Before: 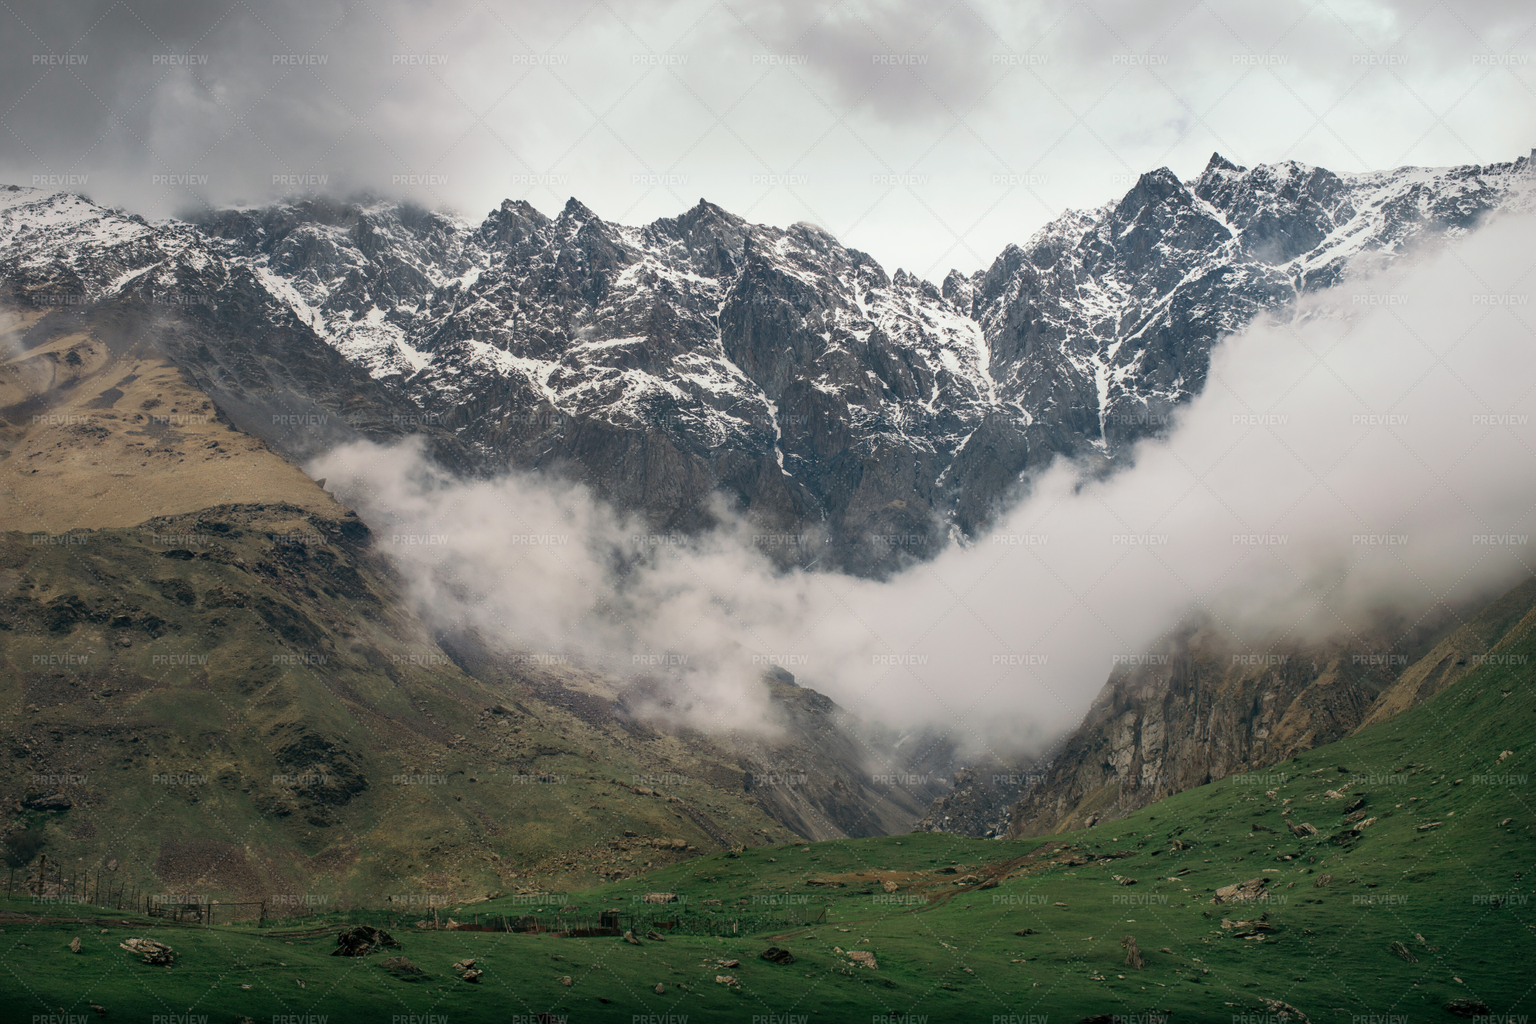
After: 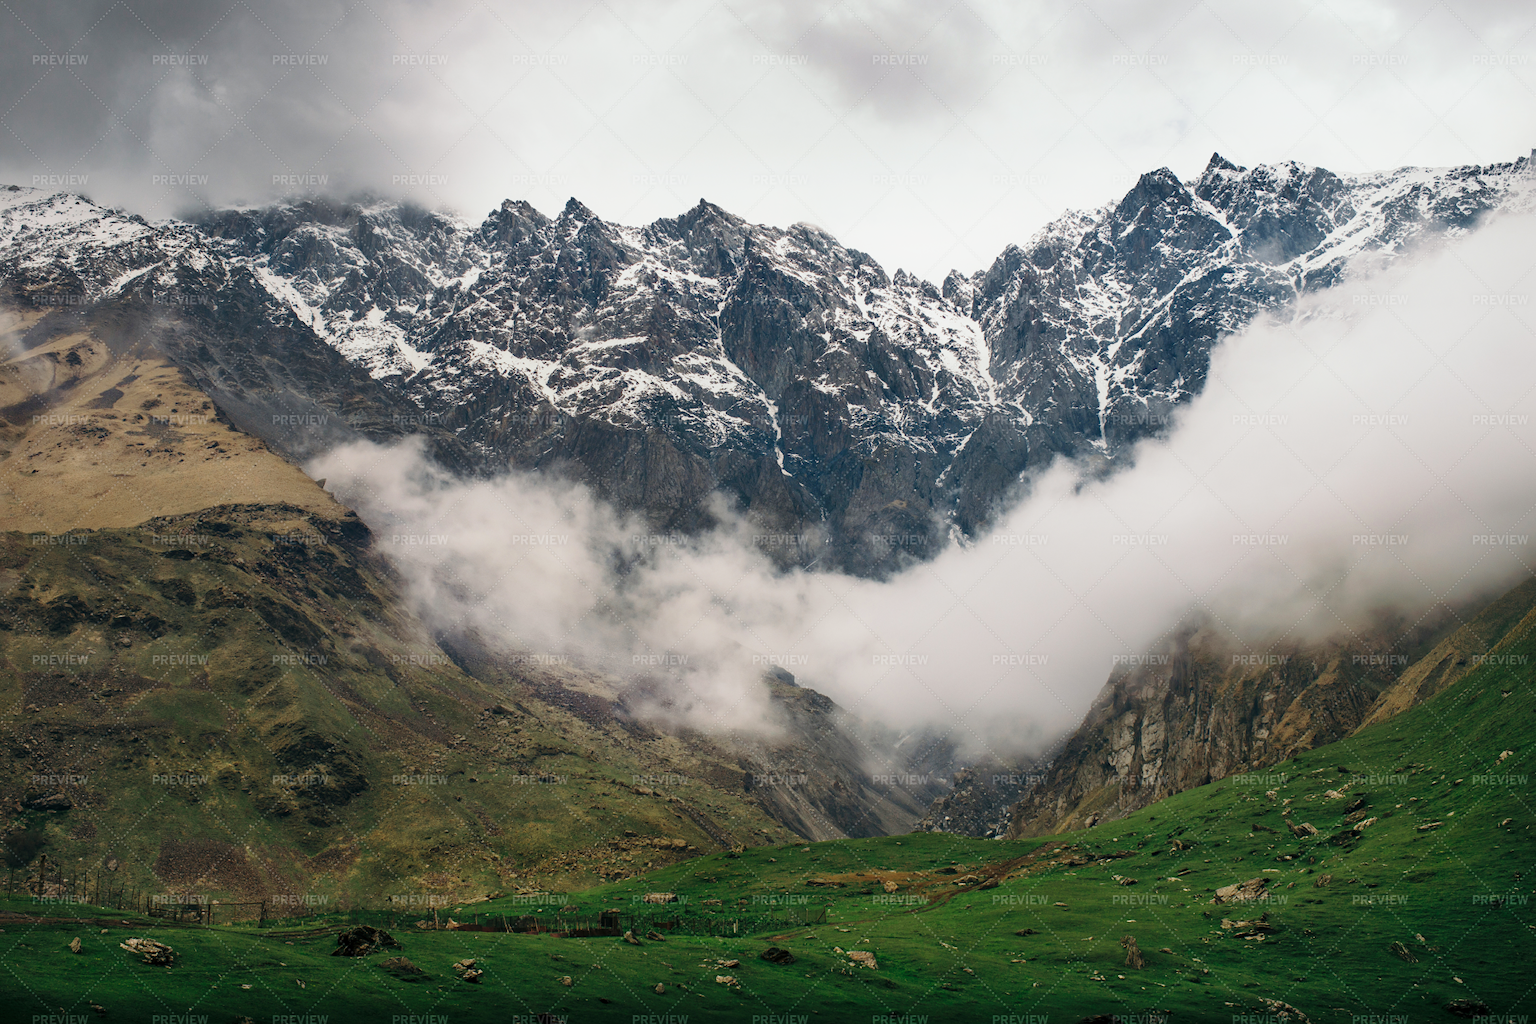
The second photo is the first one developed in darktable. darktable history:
tone equalizer: -8 EV 0.211 EV, -7 EV 0.433 EV, -6 EV 0.441 EV, -5 EV 0.281 EV, -3 EV -0.272 EV, -2 EV -0.437 EV, -1 EV -0.41 EV, +0 EV -0.253 EV
exposure: exposure -0.552 EV, compensate highlight preservation false
base curve: curves: ch0 [(0, 0) (0.026, 0.03) (0.109, 0.232) (0.351, 0.748) (0.669, 0.968) (1, 1)], preserve colors none
